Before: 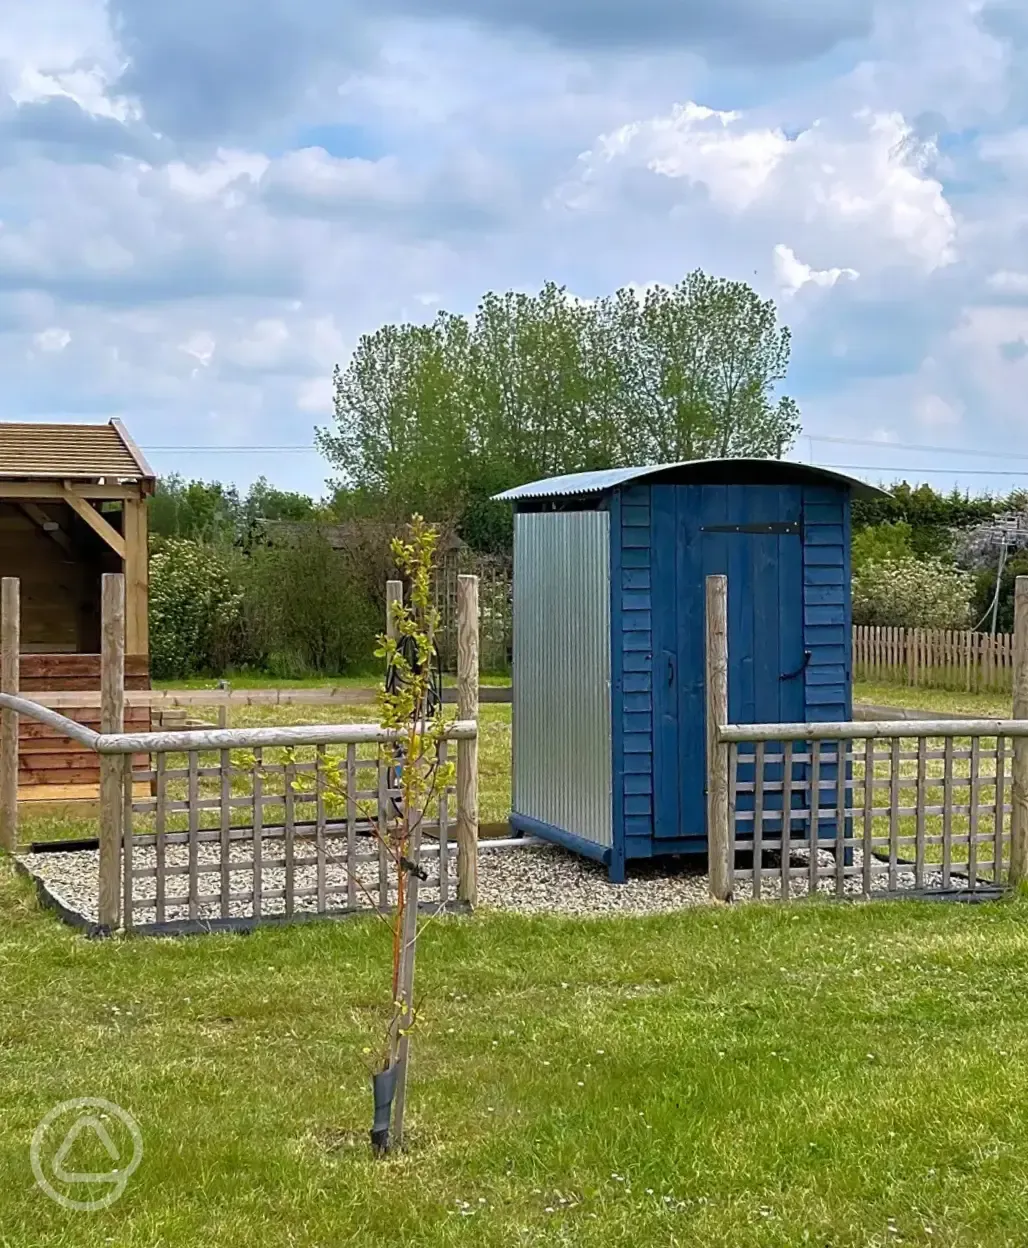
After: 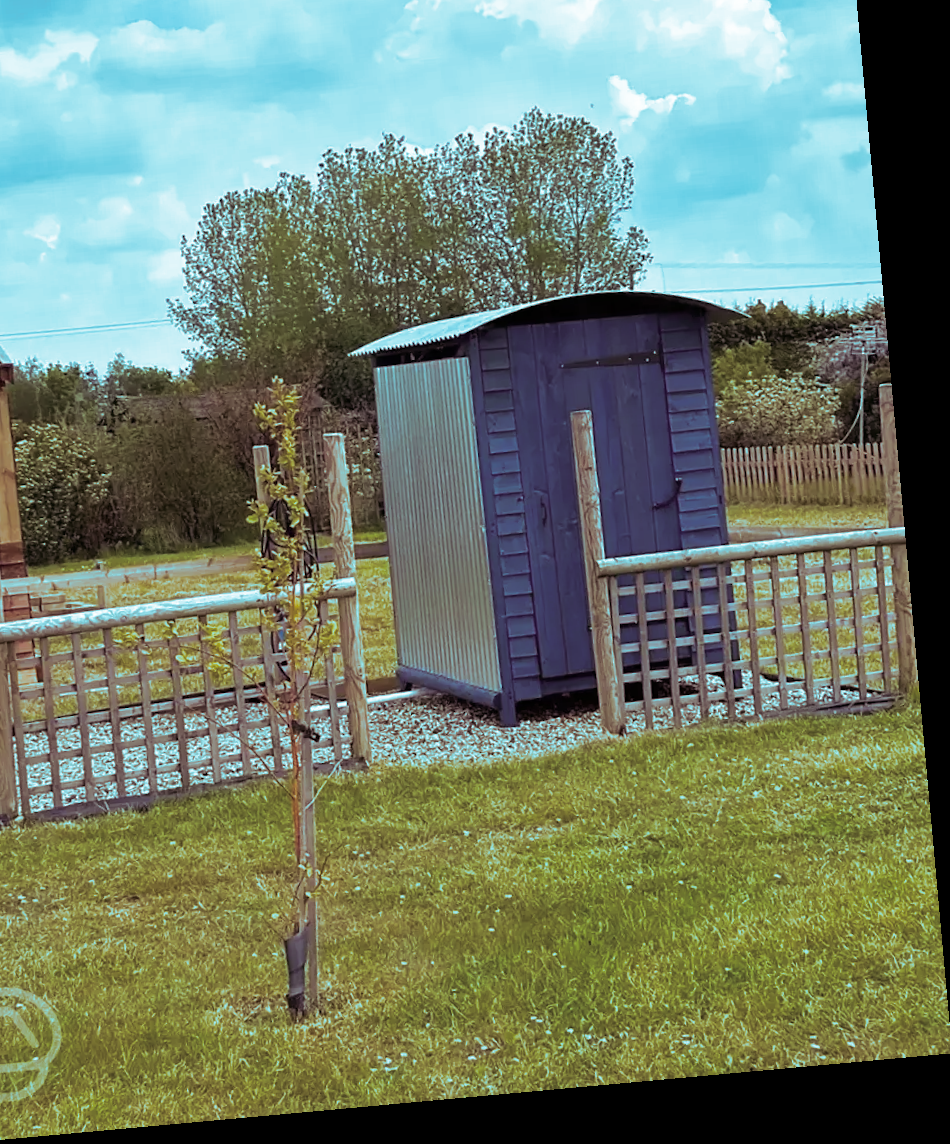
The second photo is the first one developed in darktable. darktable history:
rotate and perspective: rotation -5.2°, automatic cropping off
split-toning: shadows › hue 327.6°, highlights › hue 198°, highlights › saturation 0.55, balance -21.25, compress 0%
crop: left 16.315%, top 14.246%
